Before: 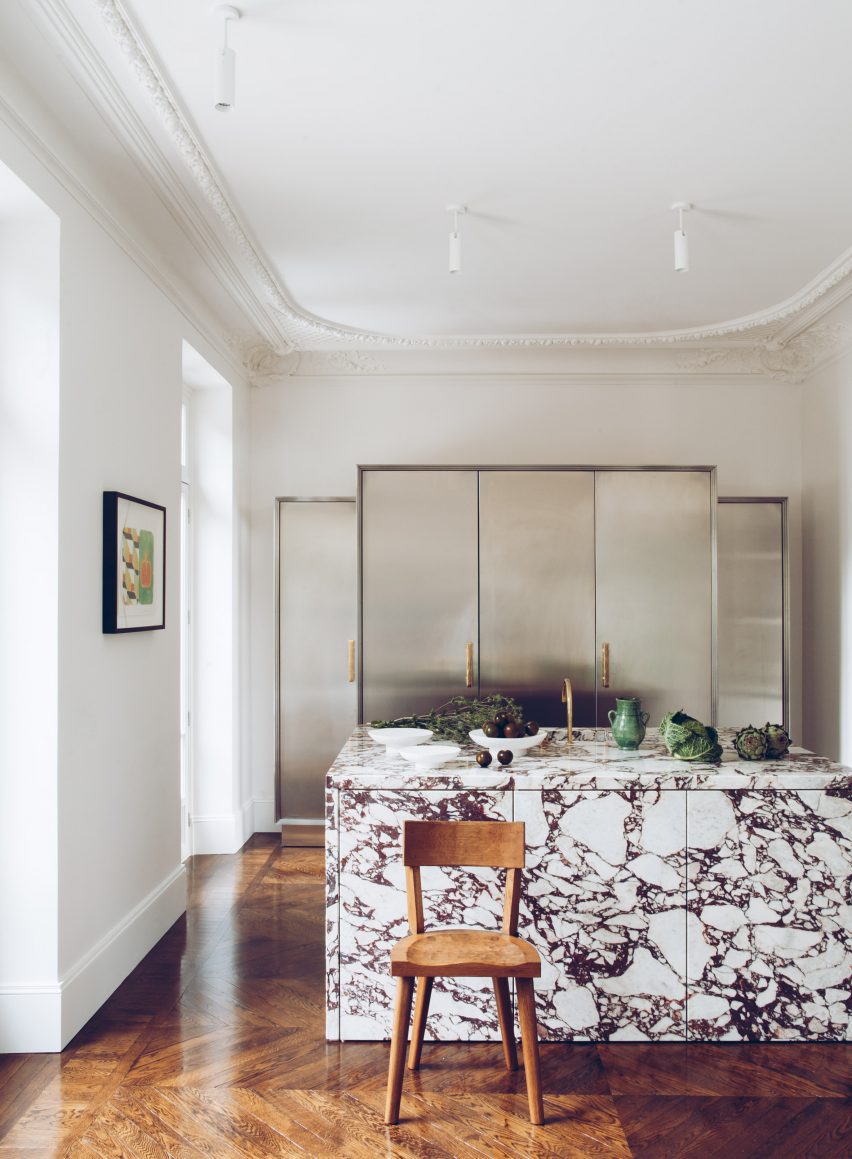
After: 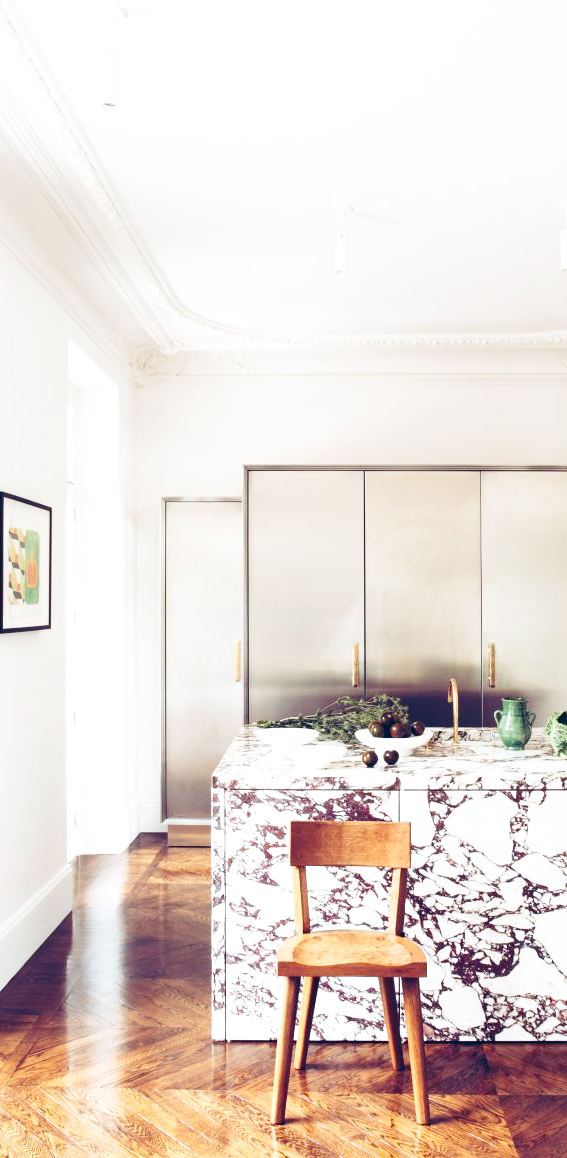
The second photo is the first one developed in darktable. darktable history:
crop and rotate: left 13.409%, right 19.927%
color balance rgb: power › luminance 1.584%, perceptual saturation grading › global saturation 0.043%, perceptual brilliance grading › highlights 9.333%, perceptual brilliance grading › mid-tones 5.096%
base curve: curves: ch0 [(0, 0) (0.008, 0.007) (0.022, 0.029) (0.048, 0.089) (0.092, 0.197) (0.191, 0.399) (0.275, 0.534) (0.357, 0.65) (0.477, 0.78) (0.542, 0.833) (0.799, 0.973) (1, 1)], preserve colors none
